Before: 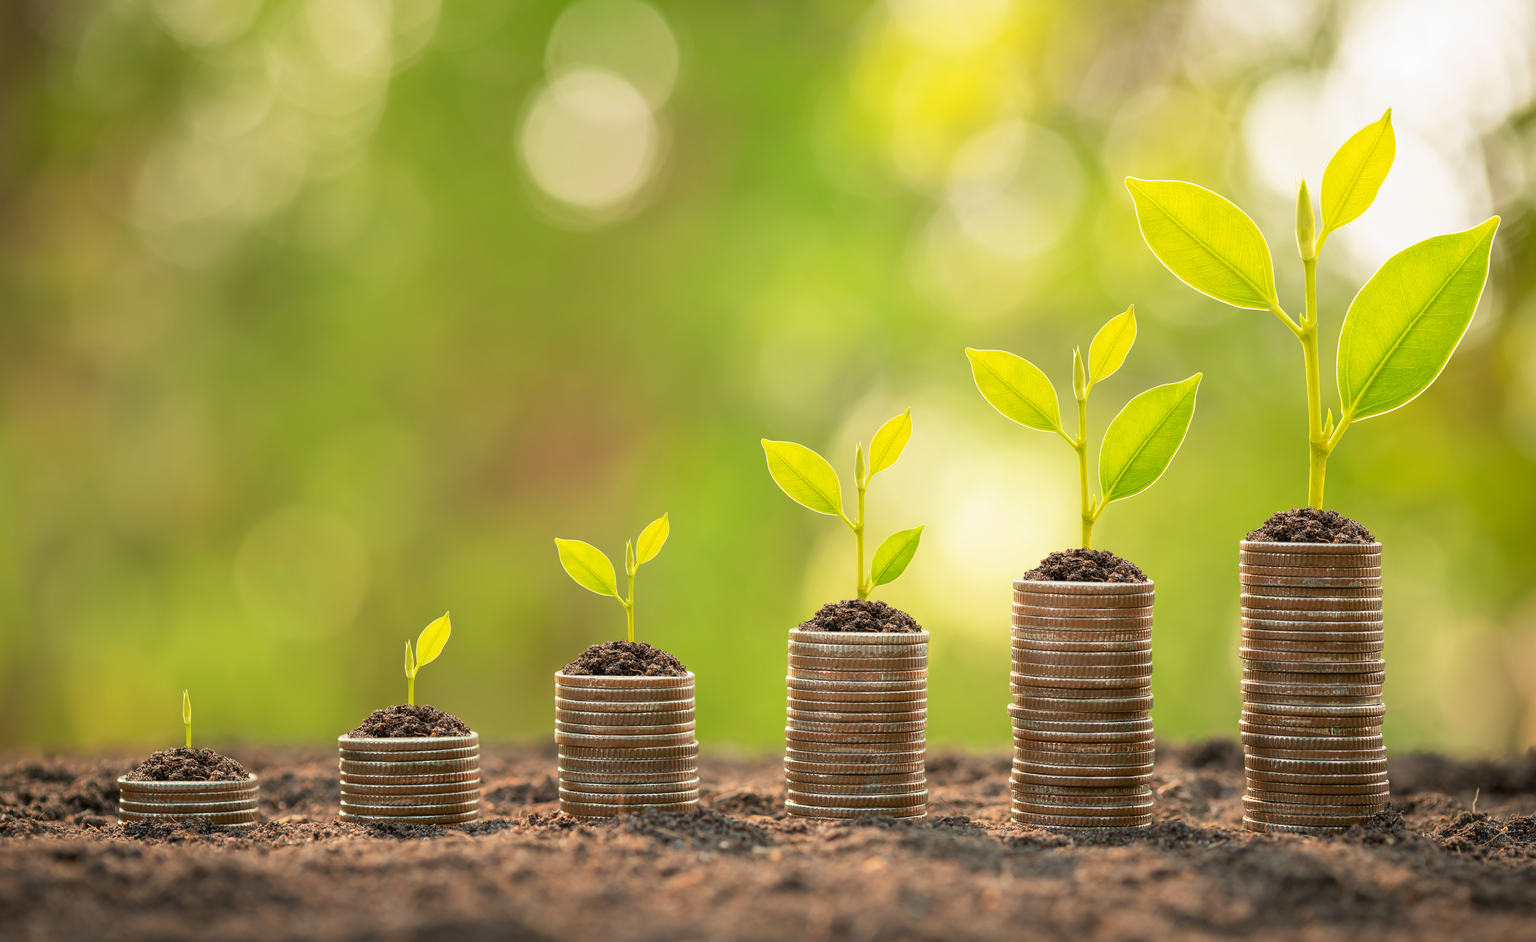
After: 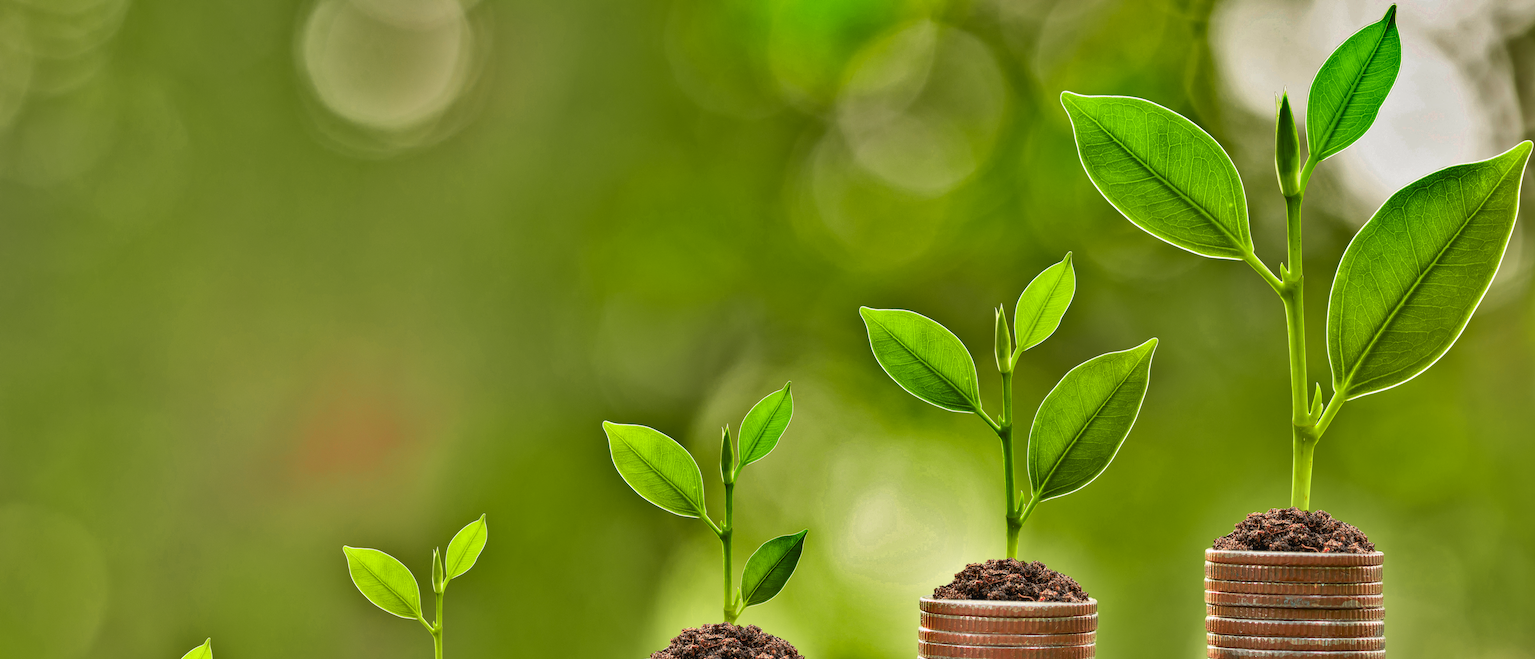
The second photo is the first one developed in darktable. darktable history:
color zones: curves: ch0 [(0, 0.533) (0.126, 0.533) (0.234, 0.533) (0.368, 0.357) (0.5, 0.5) (0.625, 0.5) (0.74, 0.637) (0.875, 0.5)]; ch1 [(0.004, 0.708) (0.129, 0.662) (0.25, 0.5) (0.375, 0.331) (0.496, 0.396) (0.625, 0.649) (0.739, 0.26) (0.875, 0.5) (1, 0.478)]; ch2 [(0, 0.409) (0.132, 0.403) (0.236, 0.558) (0.379, 0.448) (0.5, 0.5) (0.625, 0.5) (0.691, 0.39) (0.875, 0.5)]
shadows and highlights: shadows 20.91, highlights -82.73, soften with gaussian
crop: left 18.38%, top 11.092%, right 2.134%, bottom 33.217%
